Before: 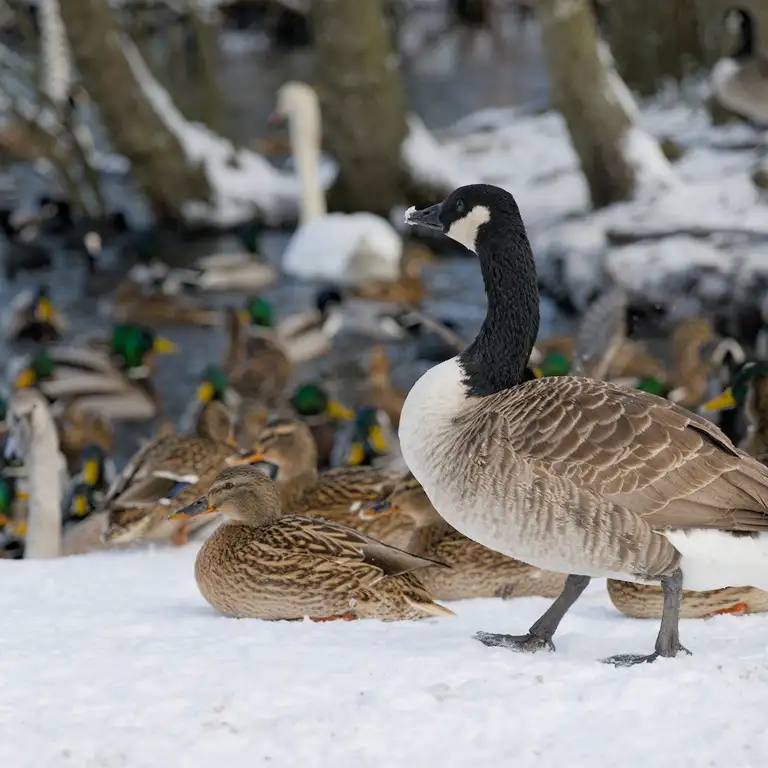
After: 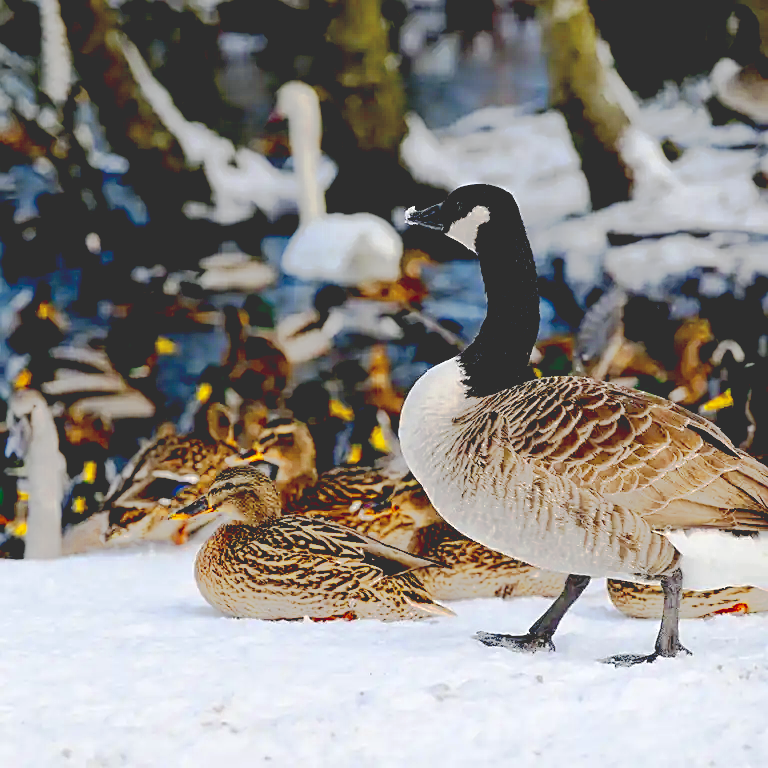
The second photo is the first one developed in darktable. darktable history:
color zones: curves: ch0 [(0.004, 0.305) (0.261, 0.623) (0.389, 0.399) (0.708, 0.571) (0.947, 0.34)]; ch1 [(0.025, 0.645) (0.229, 0.584) (0.326, 0.551) (0.484, 0.262) (0.757, 0.643)]
base curve: curves: ch0 [(0.065, 0.026) (0.236, 0.358) (0.53, 0.546) (0.777, 0.841) (0.924, 0.992)], preserve colors none
sharpen: on, module defaults
